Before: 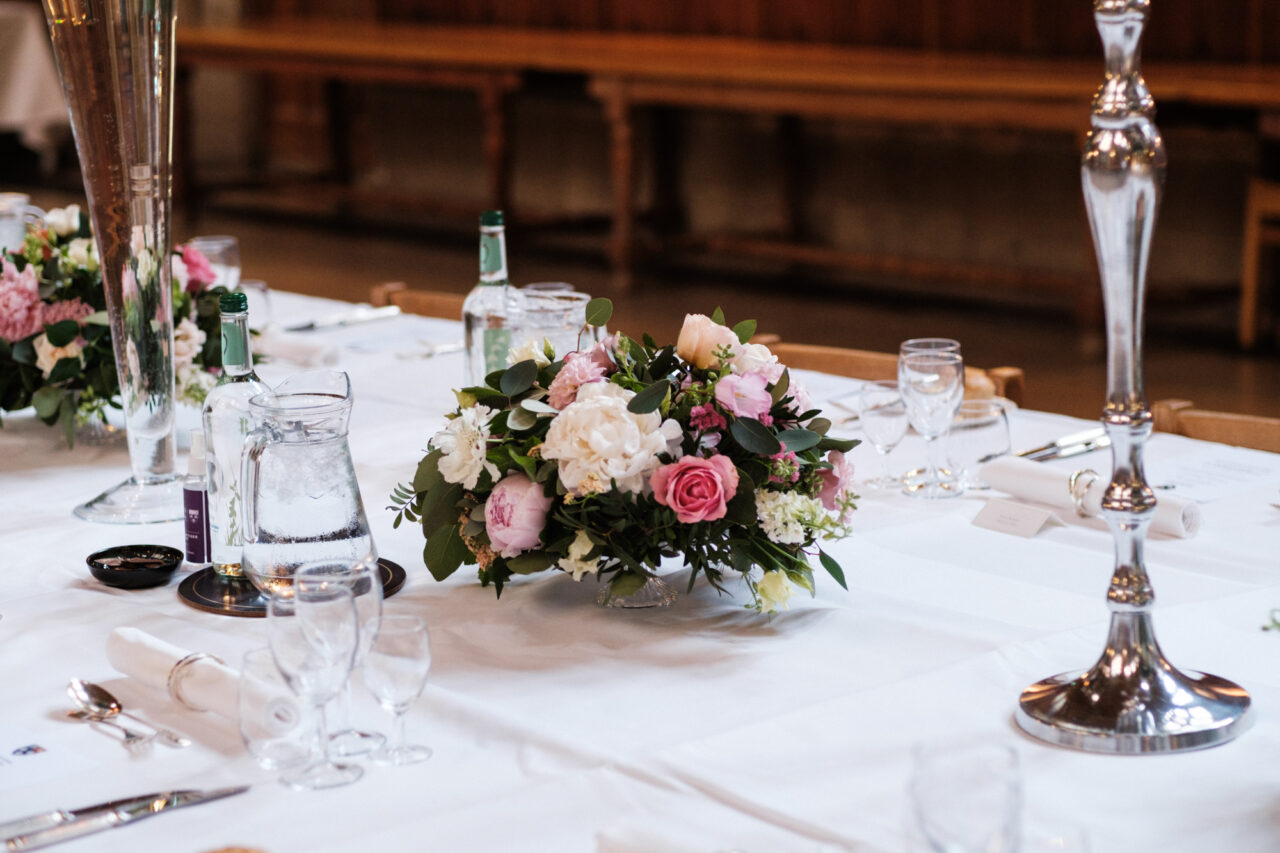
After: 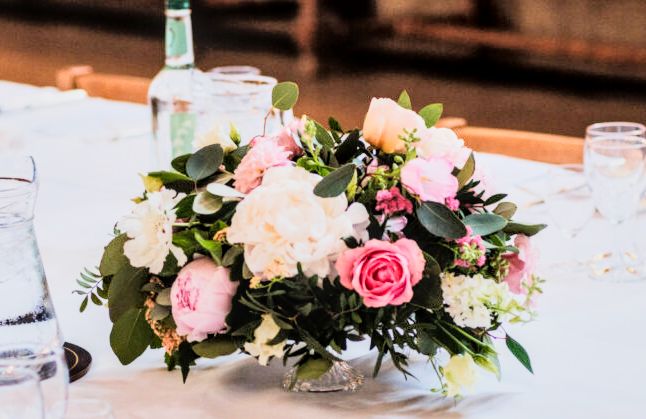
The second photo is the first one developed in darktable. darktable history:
crop: left 24.563%, top 25.405%, right 24.952%, bottom 25.396%
tone curve: curves: ch0 [(0, 0.005) (0.103, 0.097) (0.18, 0.22) (0.4, 0.485) (0.5, 0.612) (0.668, 0.787) (0.823, 0.894) (1, 0.971)]; ch1 [(0, 0) (0.172, 0.123) (0.324, 0.253) (0.396, 0.388) (0.478, 0.461) (0.499, 0.498) (0.522, 0.528) (0.609, 0.686) (0.704, 0.818) (1, 1)]; ch2 [(0, 0) (0.411, 0.424) (0.496, 0.501) (0.515, 0.514) (0.555, 0.585) (0.641, 0.69) (1, 1)], color space Lab, linked channels, preserve colors none
filmic rgb: black relative exposure -7.65 EV, white relative exposure 4.56 EV, hardness 3.61
shadows and highlights: white point adjustment 0.055, soften with gaussian
local contrast: detail 130%
exposure: black level correction 0, exposure 1.1 EV, compensate highlight preservation false
